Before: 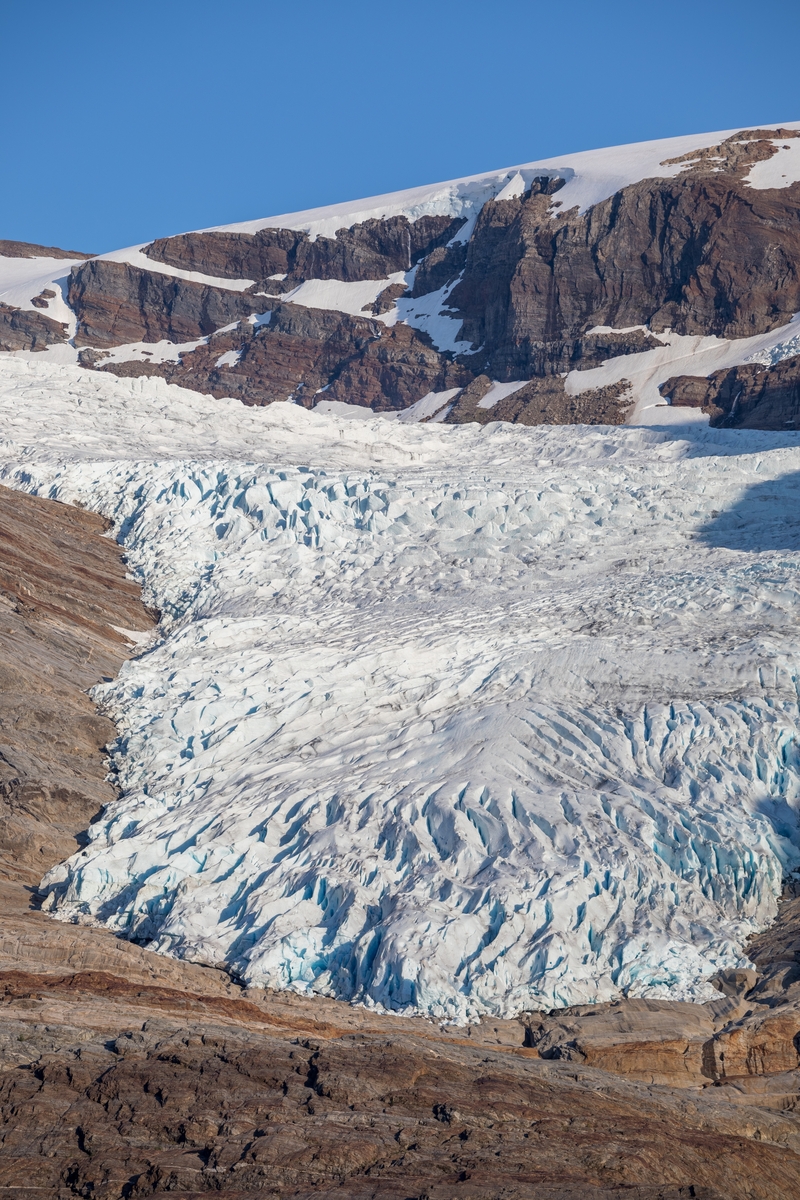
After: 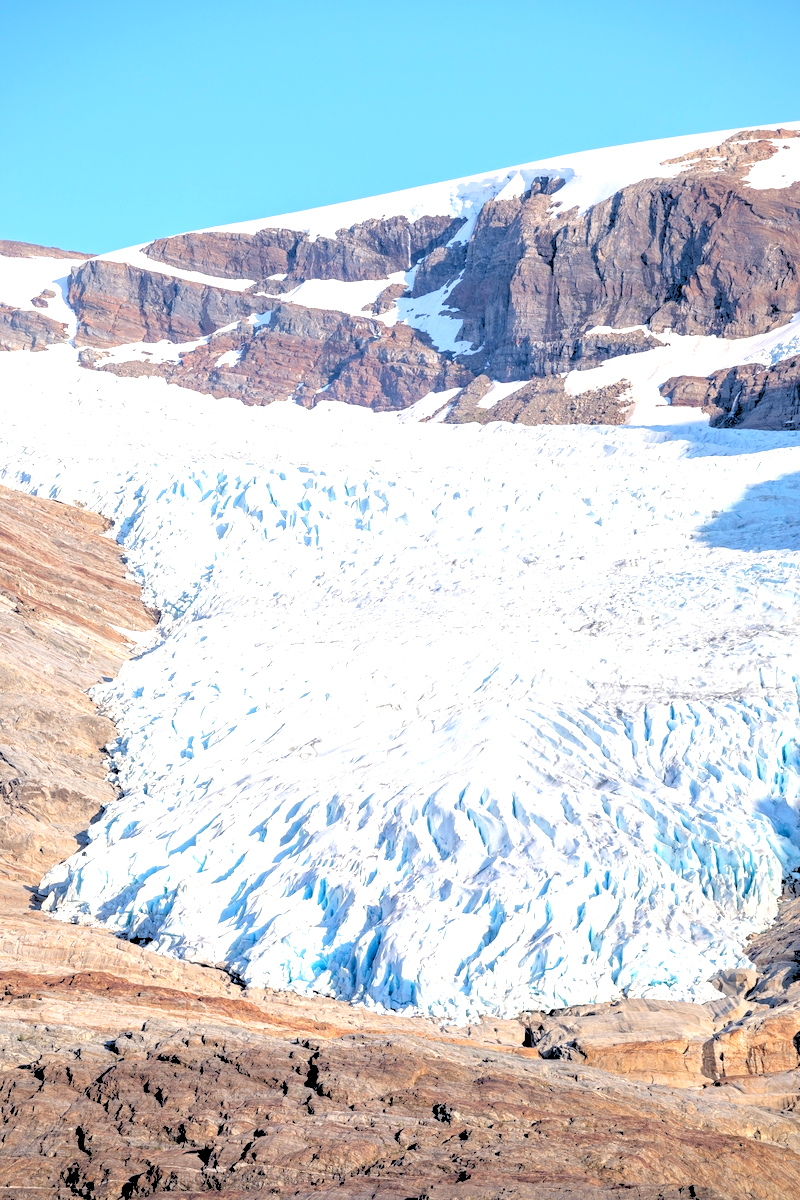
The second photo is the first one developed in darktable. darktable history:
exposure: black level correction 0.001, exposure 1.398 EV, compensate exposure bias true, compensate highlight preservation false
rgb levels: levels [[0.027, 0.429, 0.996], [0, 0.5, 1], [0, 0.5, 1]]
